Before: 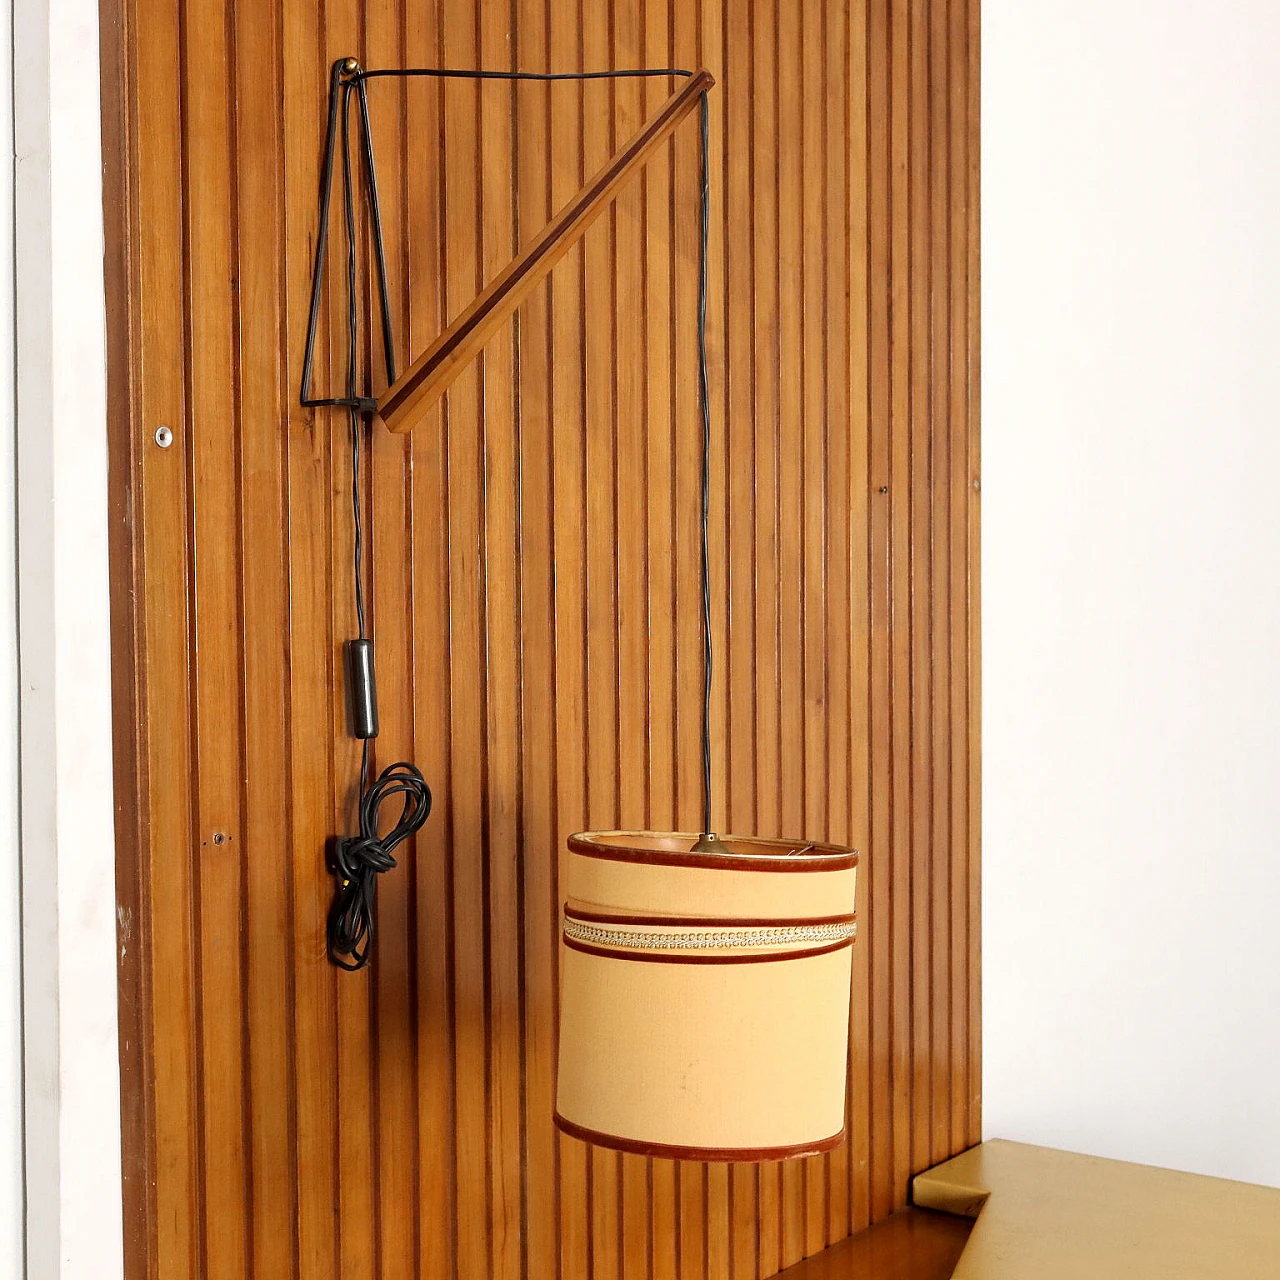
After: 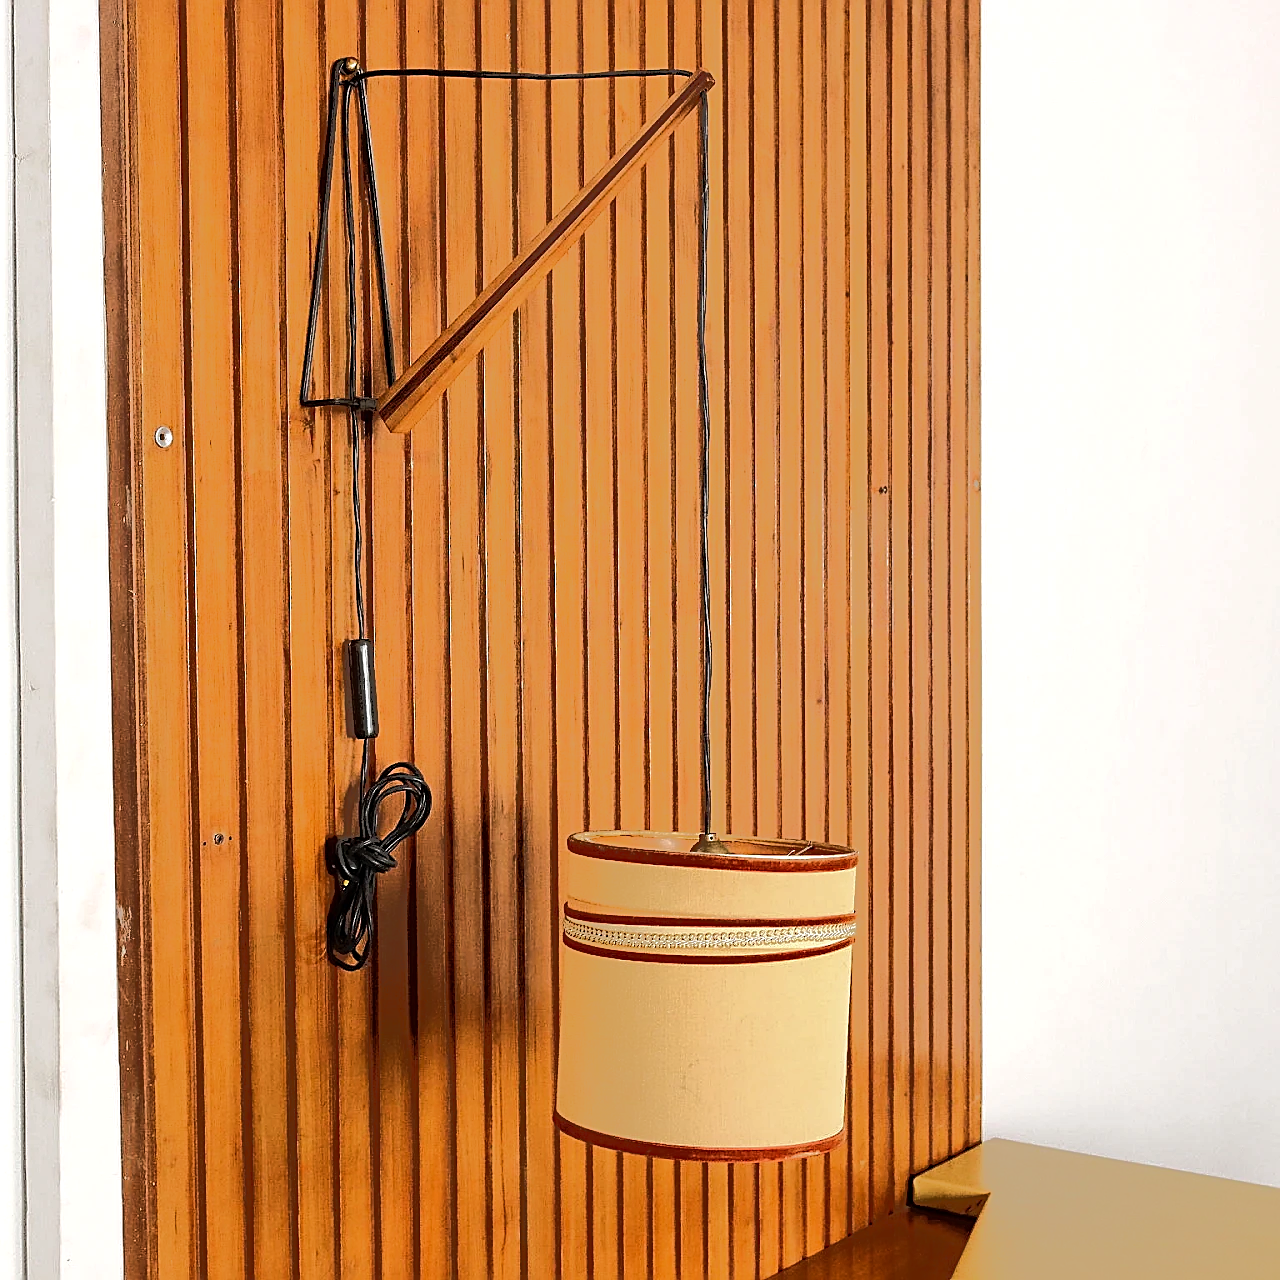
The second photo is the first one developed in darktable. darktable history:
sharpen: on, module defaults
tone equalizer: -7 EV -0.649 EV, -6 EV 0.962 EV, -5 EV -0.448 EV, -4 EV 0.403 EV, -3 EV 0.41 EV, -2 EV 0.152 EV, -1 EV -0.148 EV, +0 EV -0.415 EV, edges refinement/feathering 500, mask exposure compensation -1.57 EV, preserve details no
